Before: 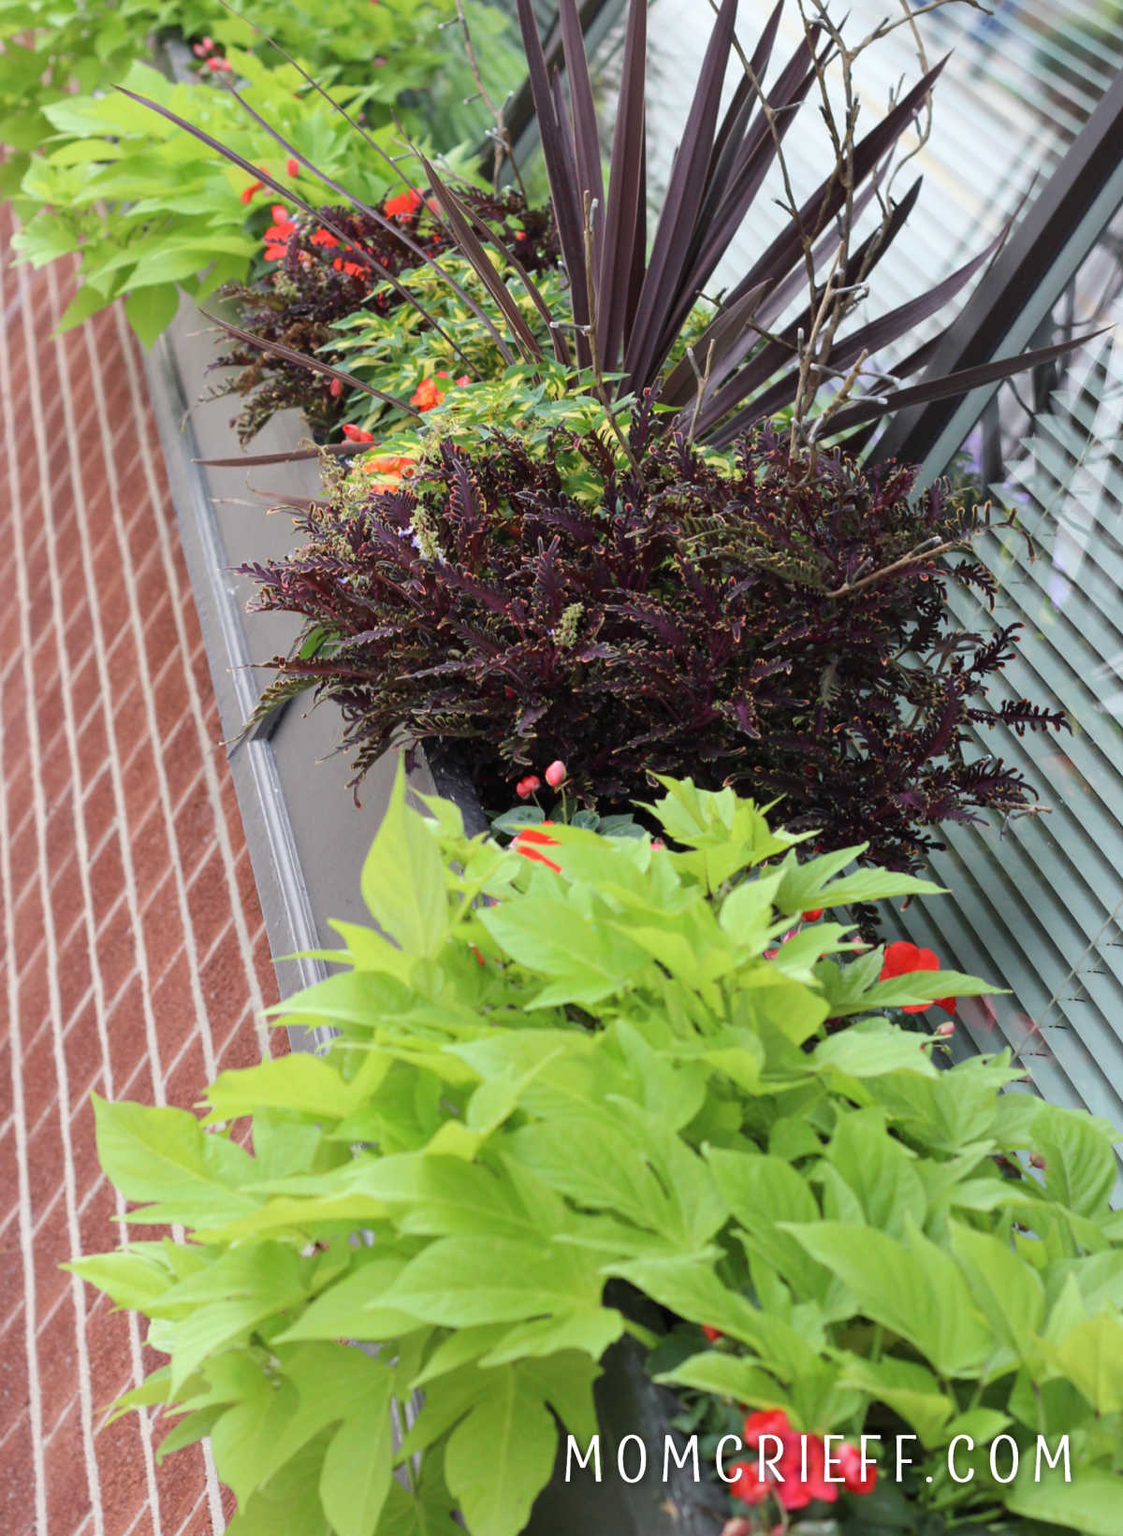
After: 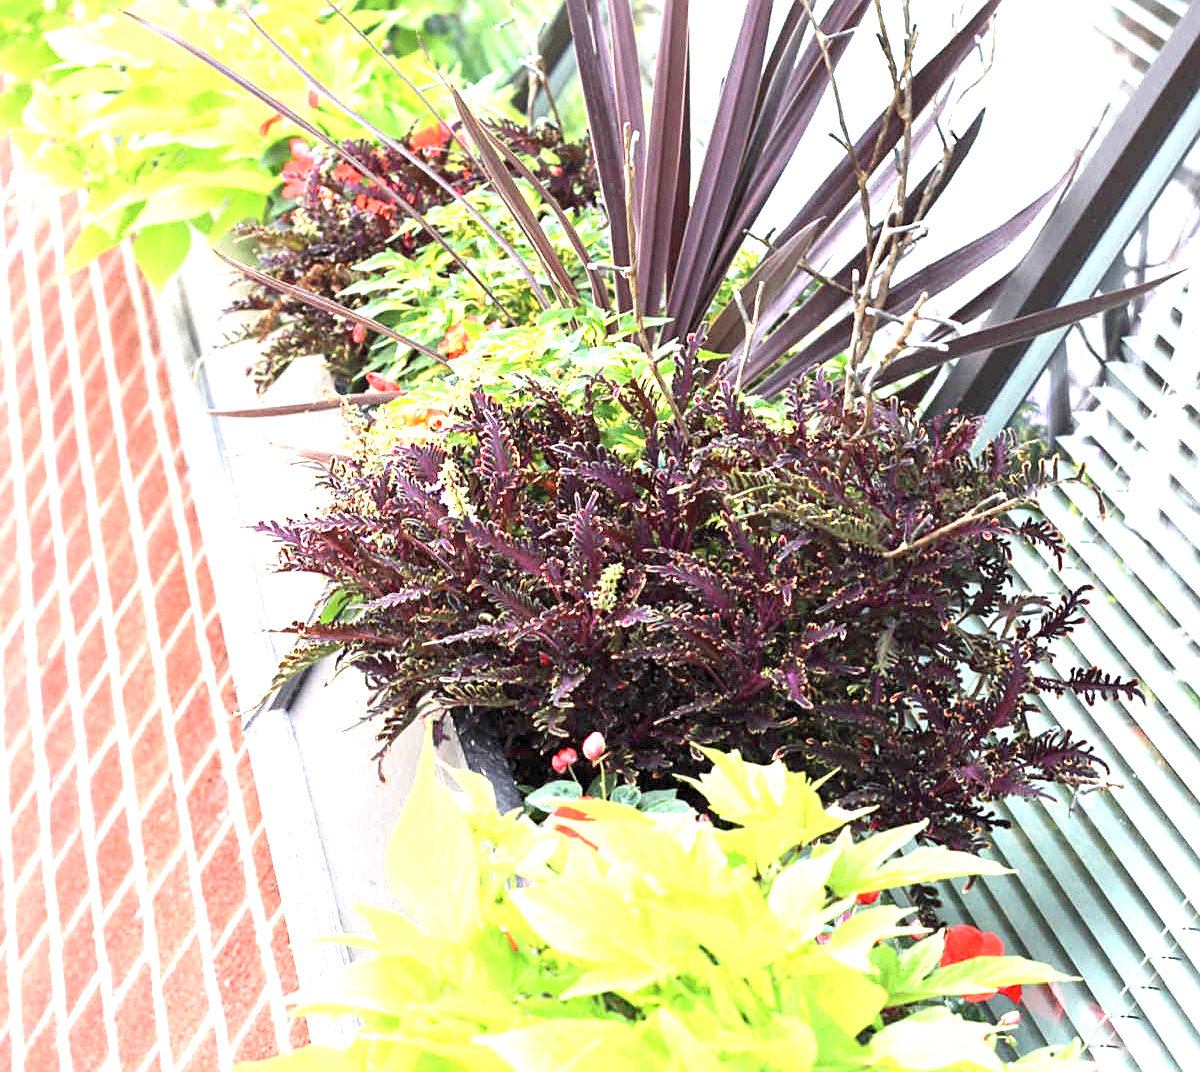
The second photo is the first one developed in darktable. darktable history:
crop and rotate: top 4.942%, bottom 29.744%
exposure: black level correction 0.001, exposure 1.863 EV, compensate highlight preservation false
sharpen: on, module defaults
